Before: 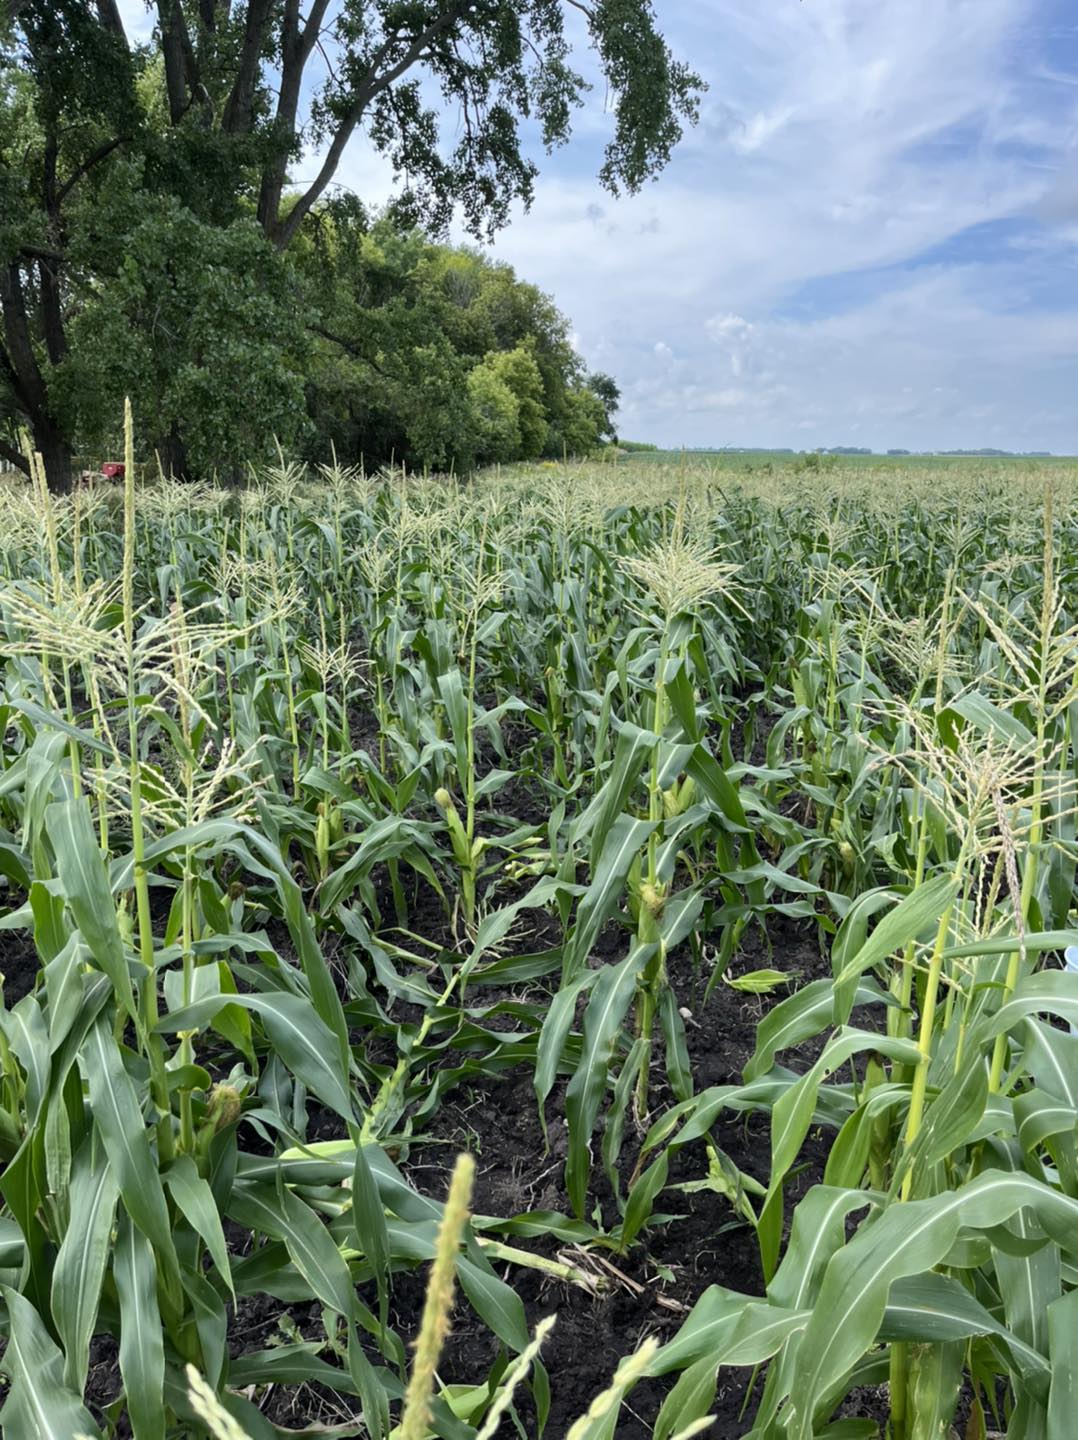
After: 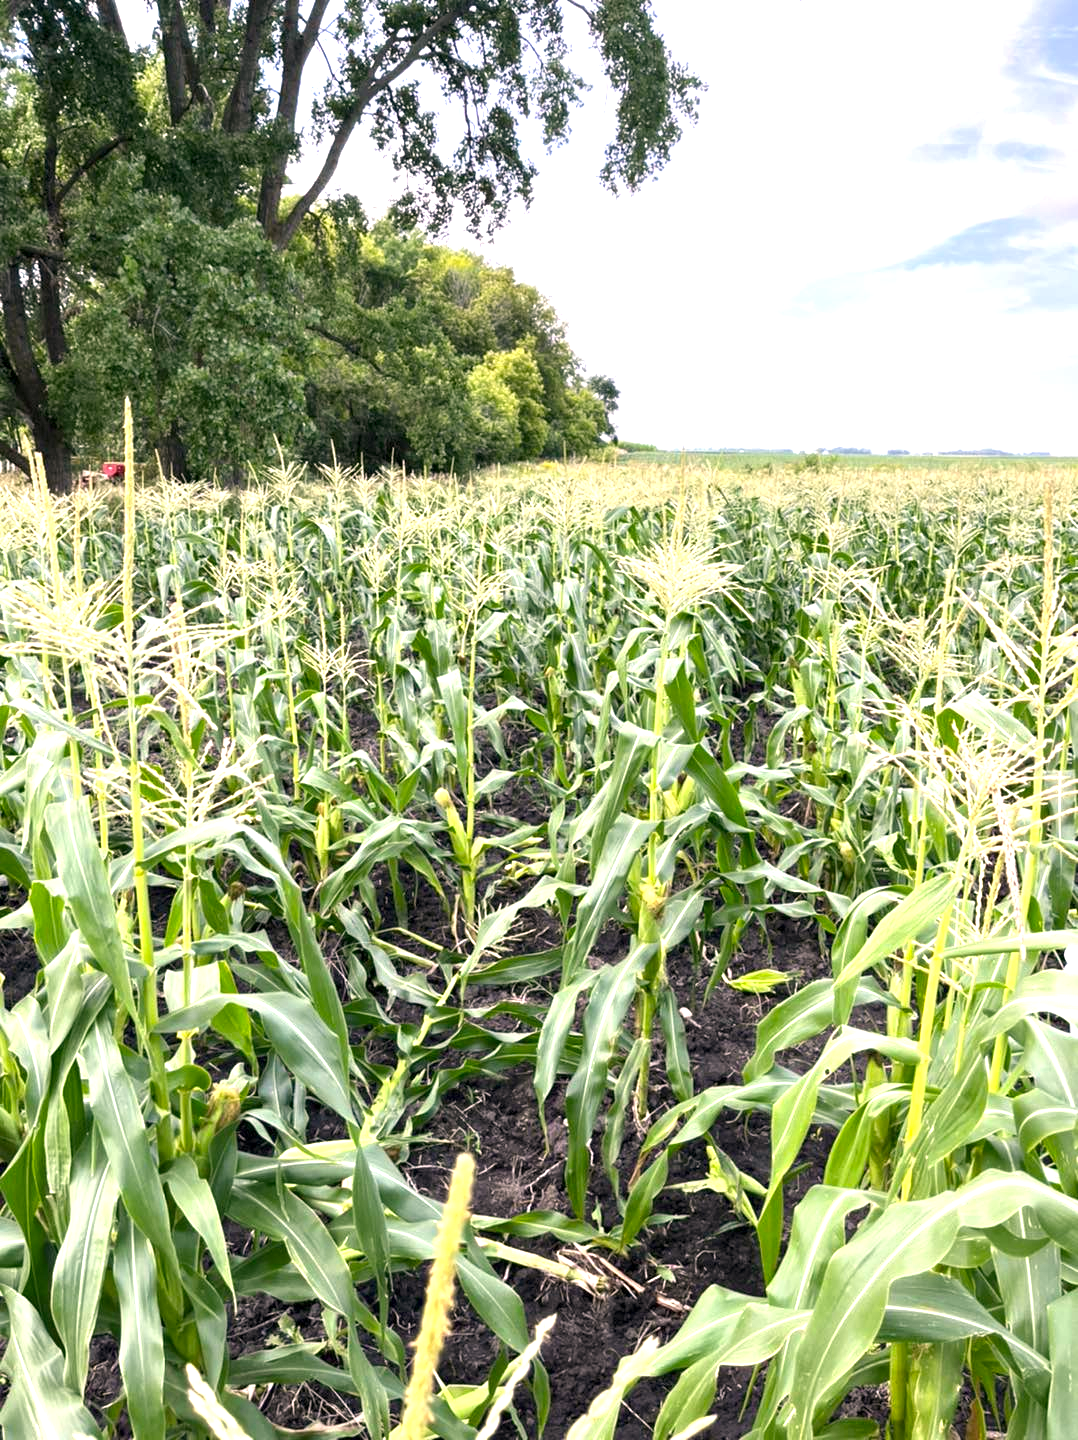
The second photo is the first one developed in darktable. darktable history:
local contrast: highlights 100%, shadows 100%, detail 120%, midtone range 0.2
color correction: highlights a* 12.23, highlights b* 5.41
exposure: black level correction 0, exposure 1.2 EV, compensate exposure bias true, compensate highlight preservation false
